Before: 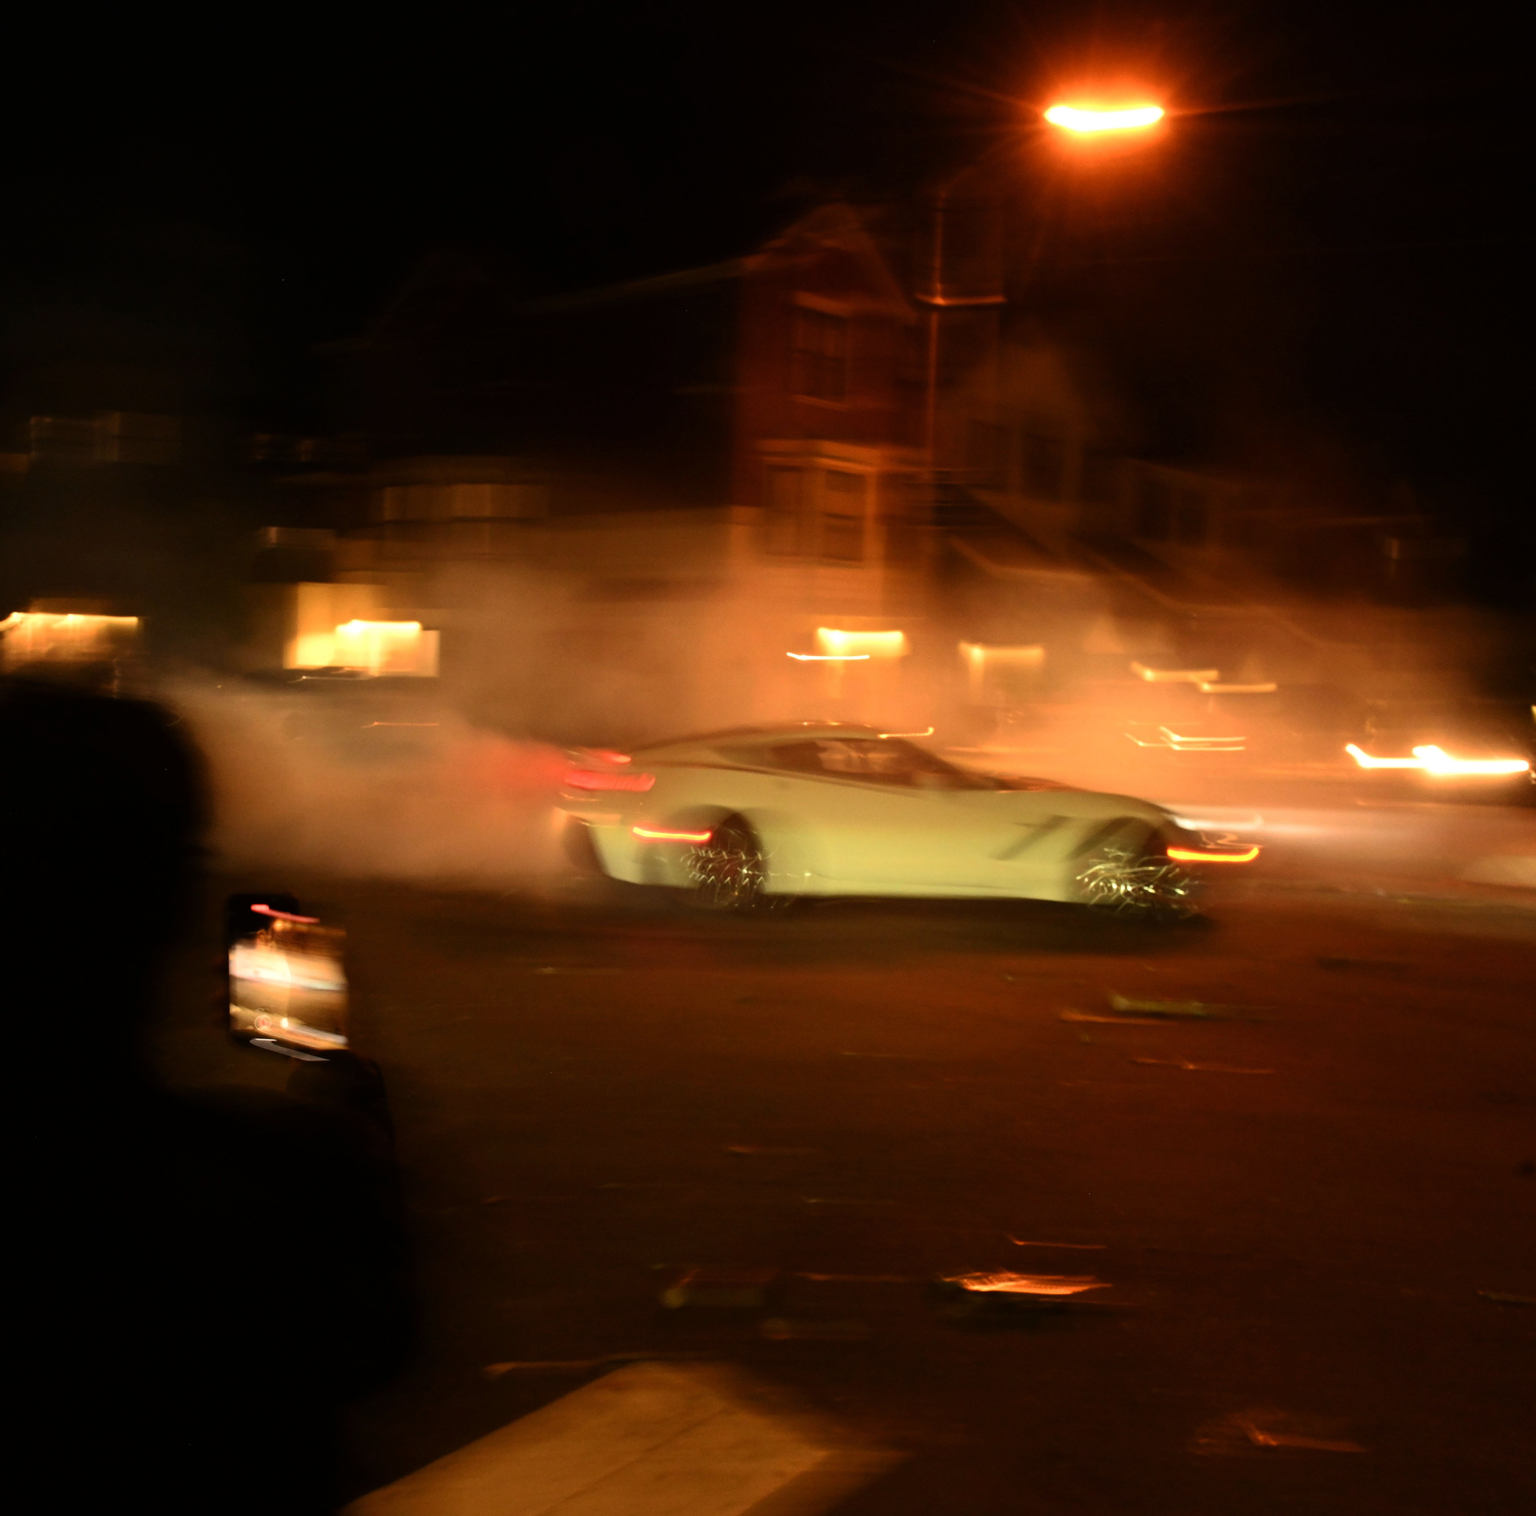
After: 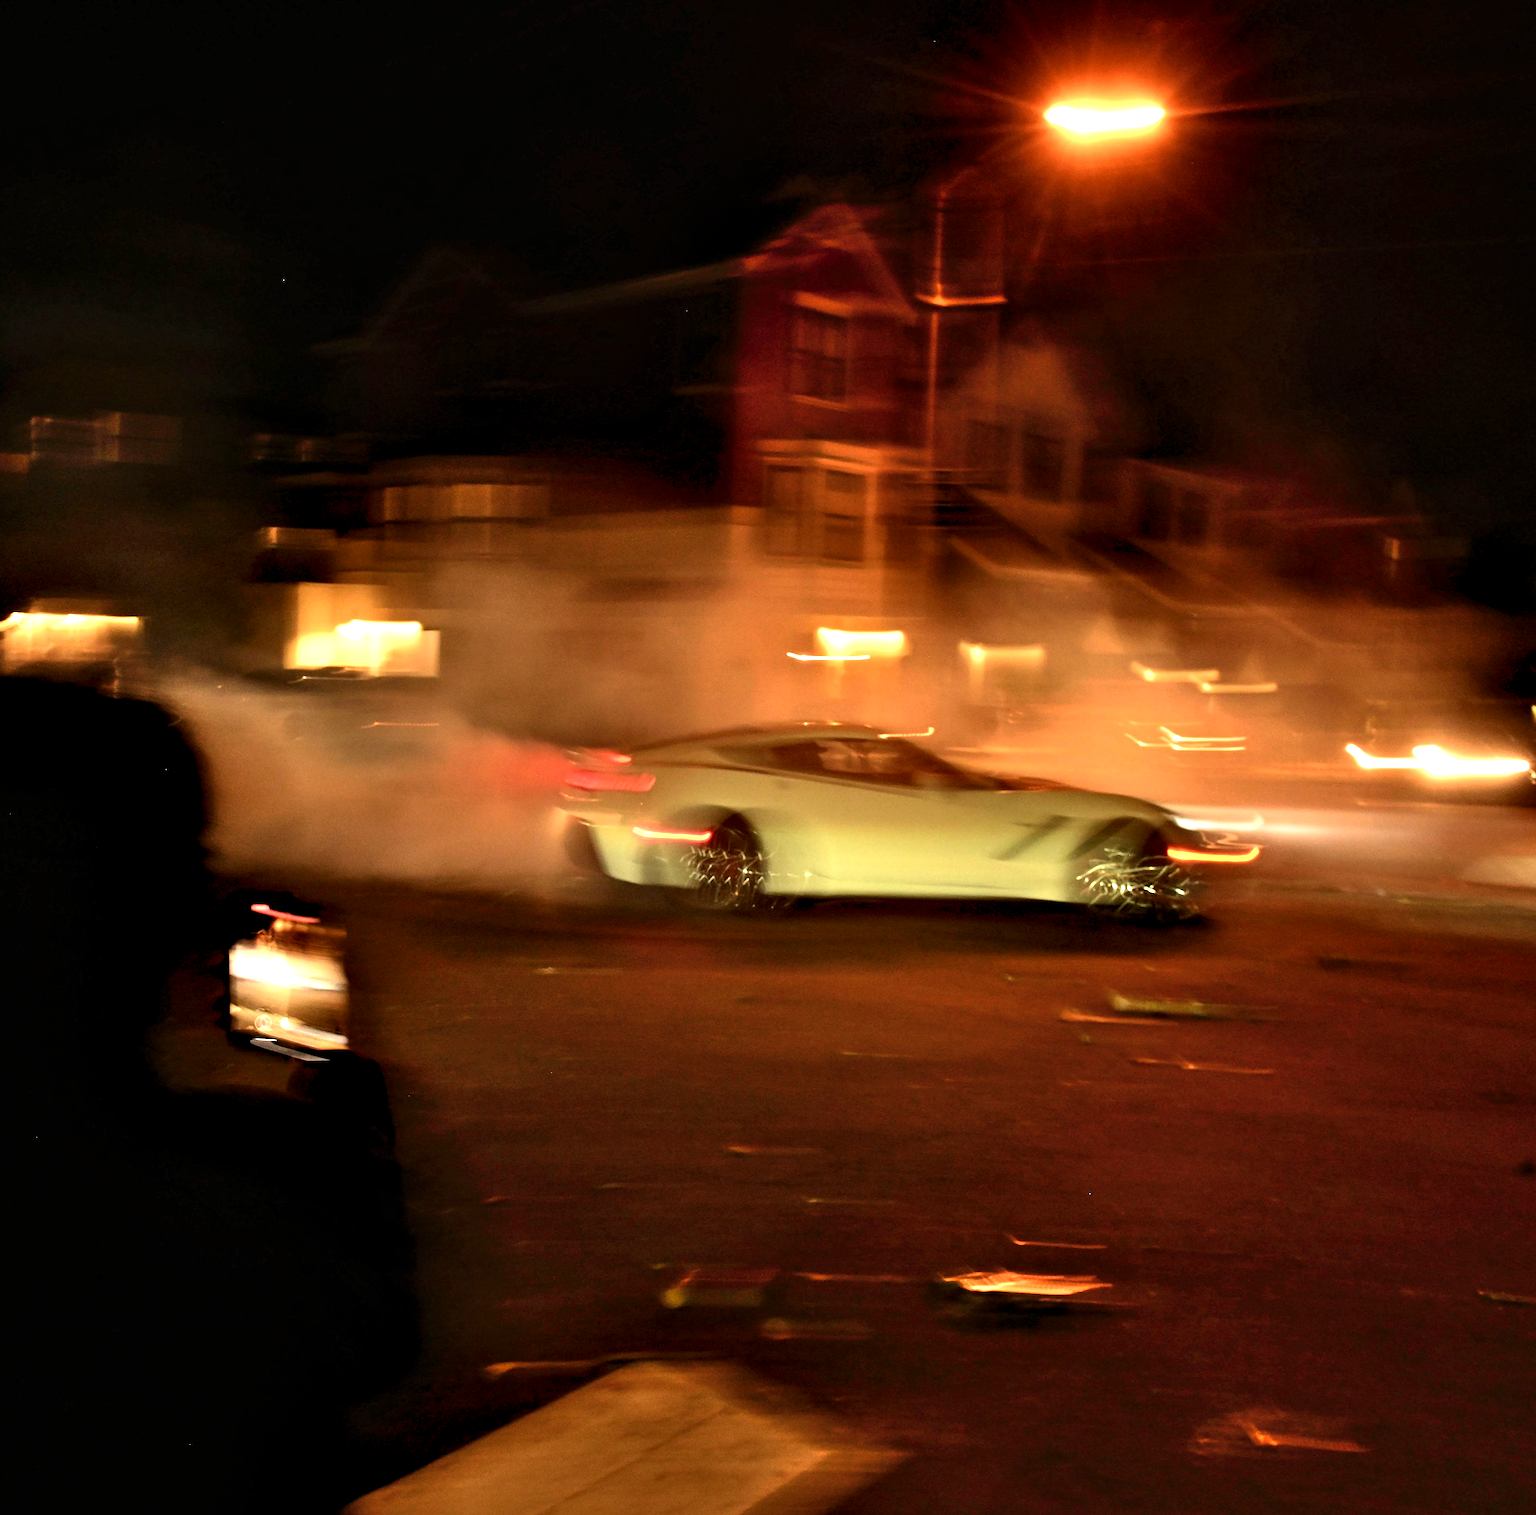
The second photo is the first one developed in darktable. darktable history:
shadows and highlights: low approximation 0.01, soften with gaussian
contrast equalizer: y [[0.6 ×6], [0.55 ×6], [0 ×6], [0 ×6], [0 ×6]]
sharpen: amount 0.494
